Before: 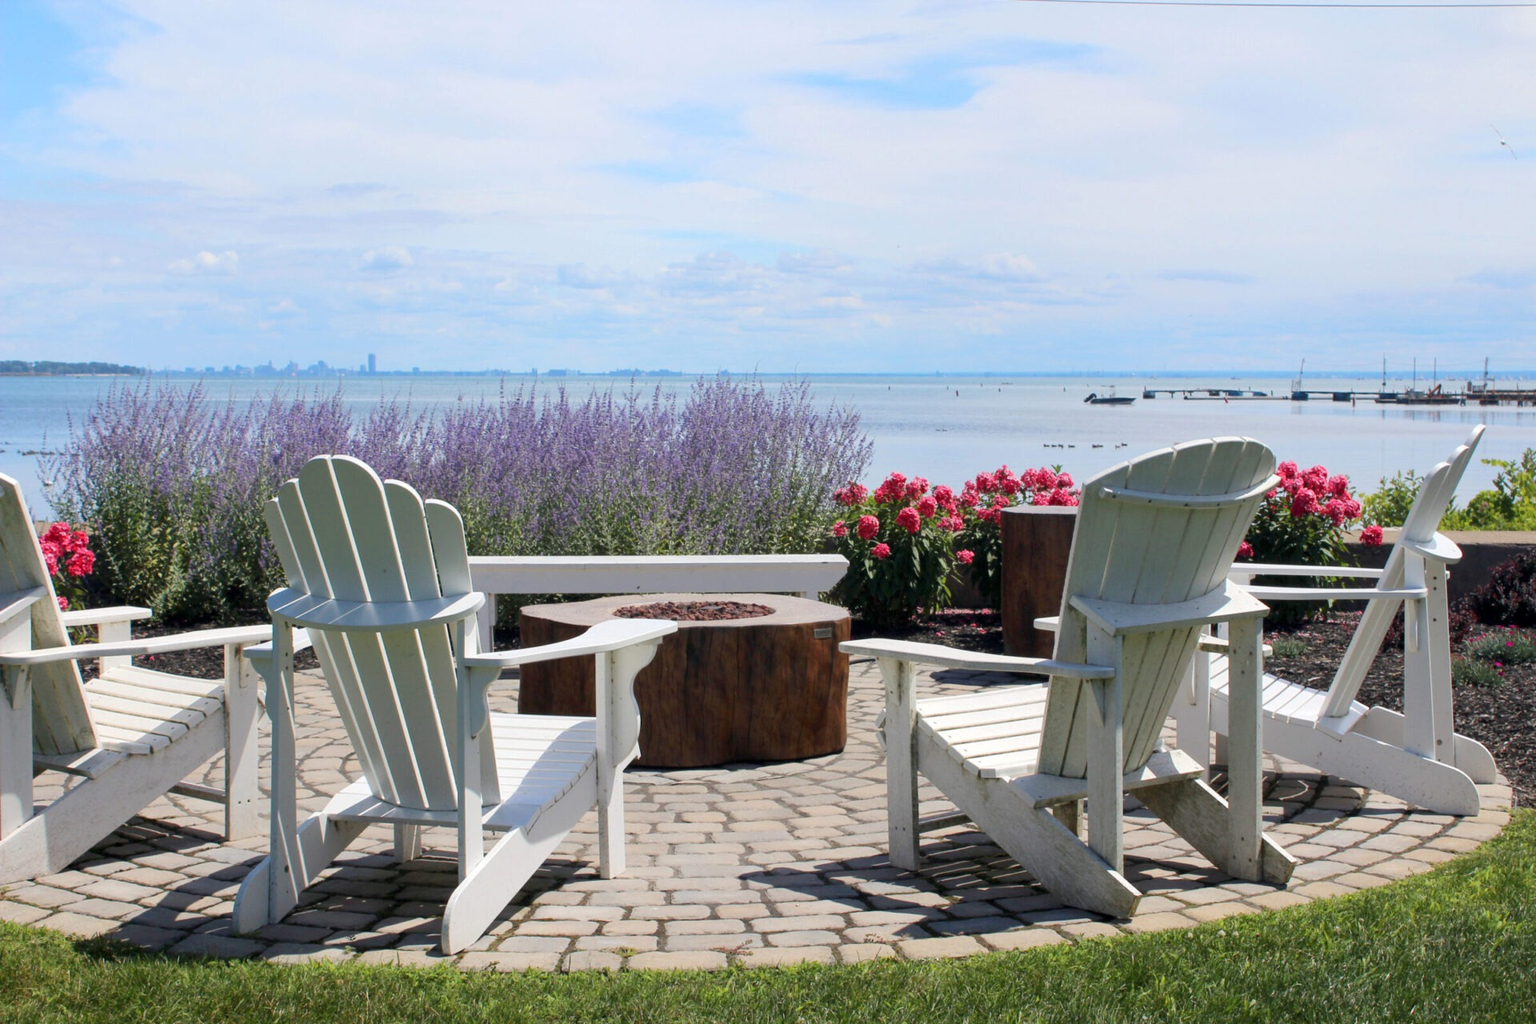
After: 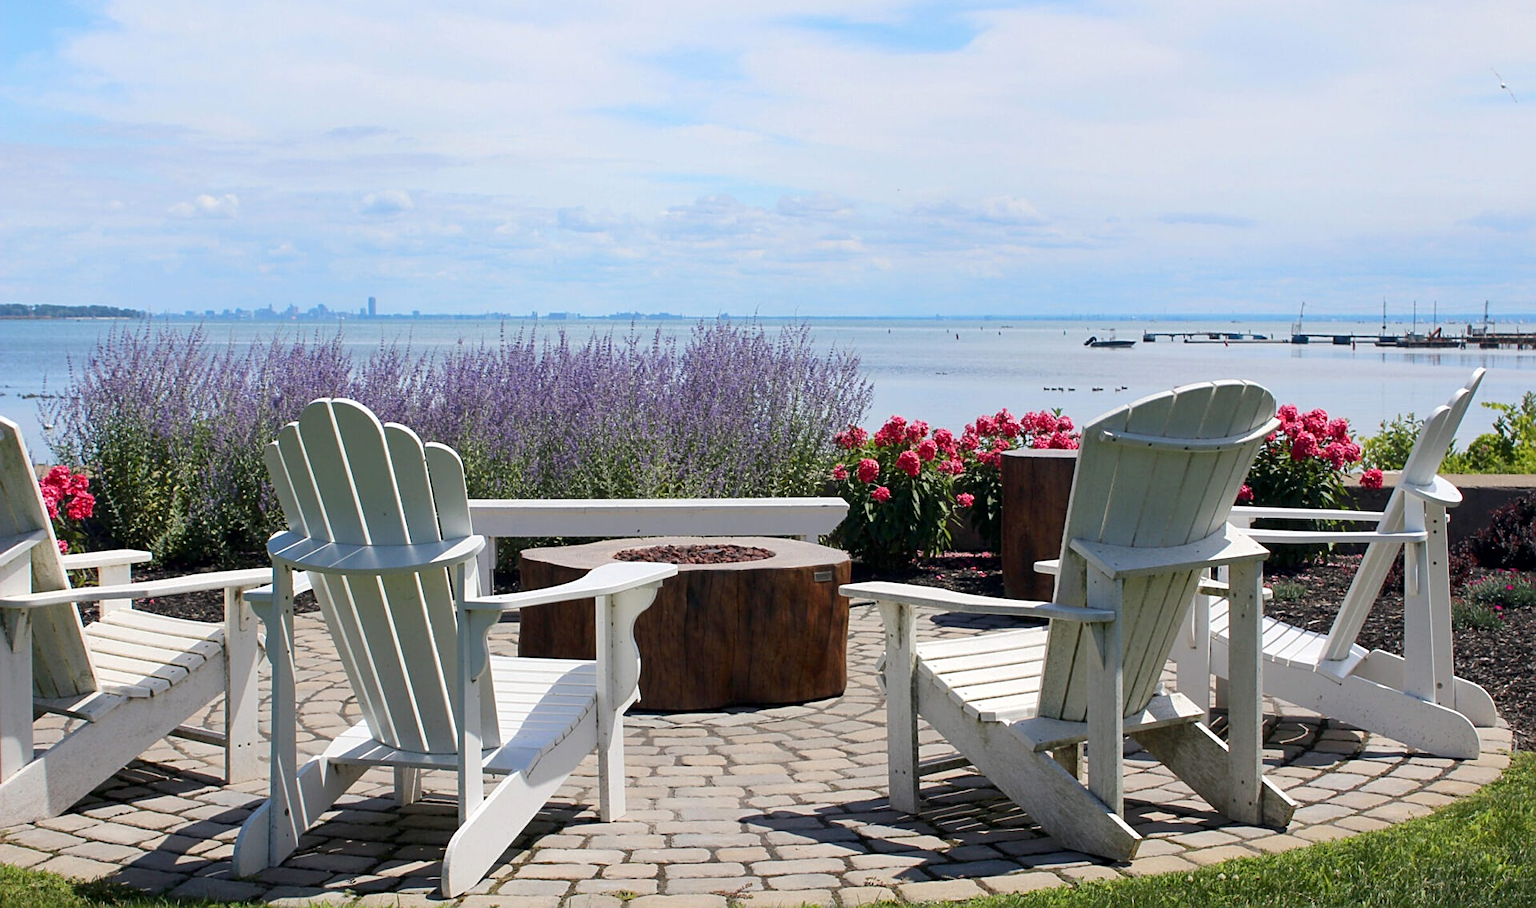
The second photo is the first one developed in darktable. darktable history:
sharpen: on, module defaults
crop and rotate: top 5.609%, bottom 5.609%
contrast brightness saturation: contrast 0.03, brightness -0.04
